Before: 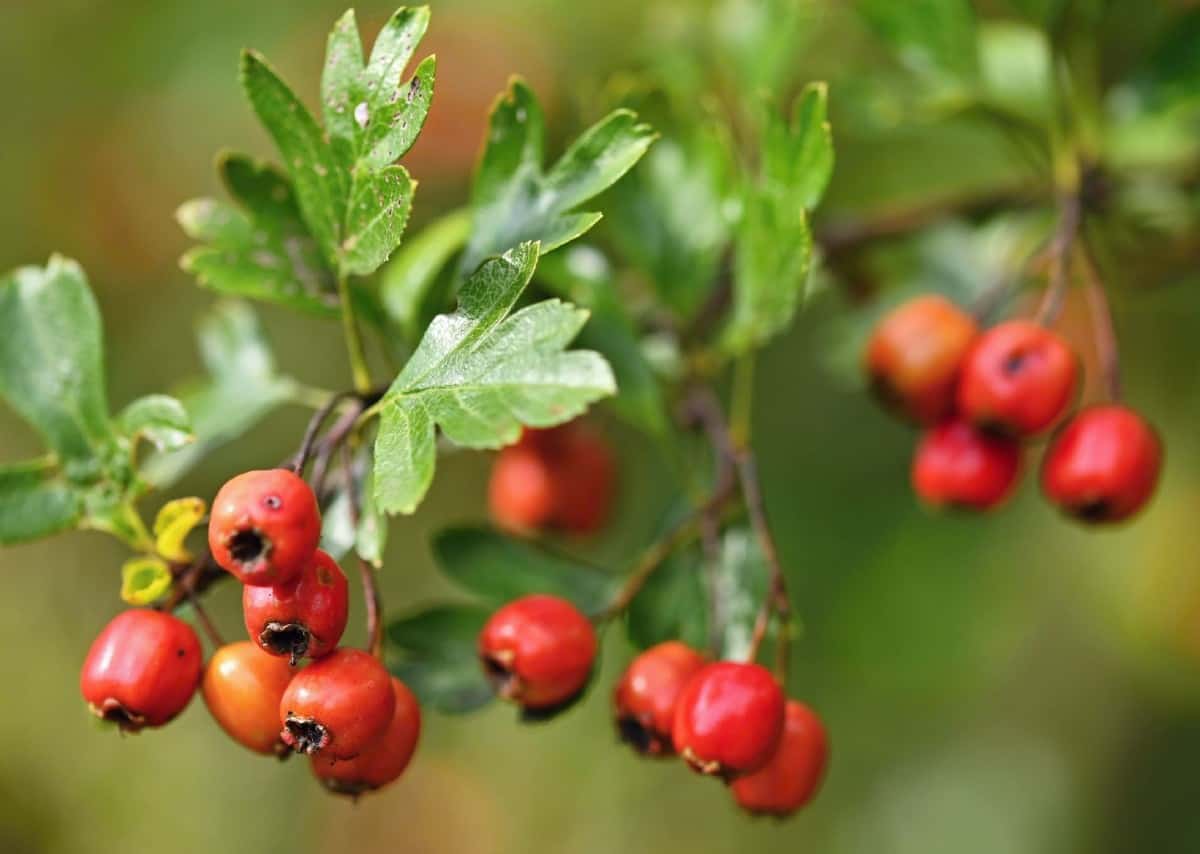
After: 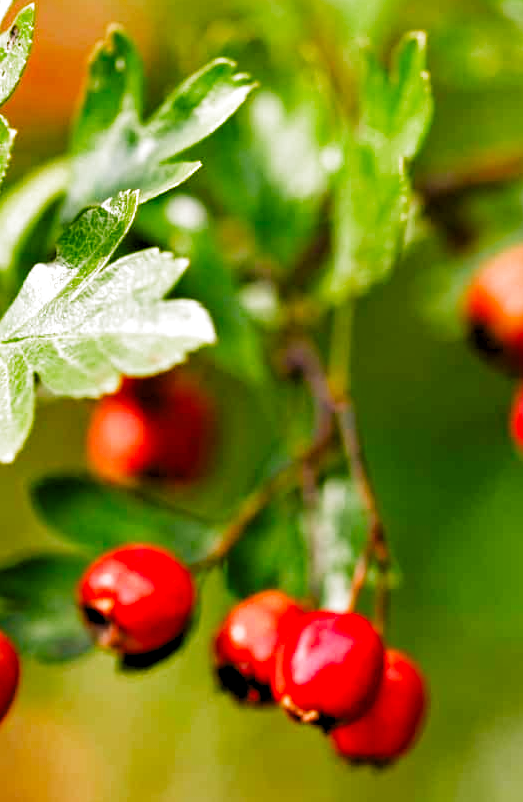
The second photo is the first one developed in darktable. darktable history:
crop: left 33.423%, top 6%, right 22.961%
local contrast: mode bilateral grid, contrast 19, coarseness 50, detail 120%, midtone range 0.2
exposure: compensate highlight preservation false
color balance rgb: highlights gain › chroma 3.731%, highlights gain › hue 58.54°, perceptual saturation grading › global saturation 20%, perceptual saturation grading › highlights -49.217%, perceptual saturation grading › shadows 24.583%, global vibrance 26.305%, contrast 7.001%
contrast brightness saturation: brightness 0.085, saturation 0.192
filmic rgb: black relative exposure -7.98 EV, white relative exposure 2.37 EV, threshold 2.94 EV, hardness 6.58, preserve chrominance no, color science v5 (2021), contrast in shadows safe, contrast in highlights safe, enable highlight reconstruction true
levels: levels [0.073, 0.497, 0.972]
